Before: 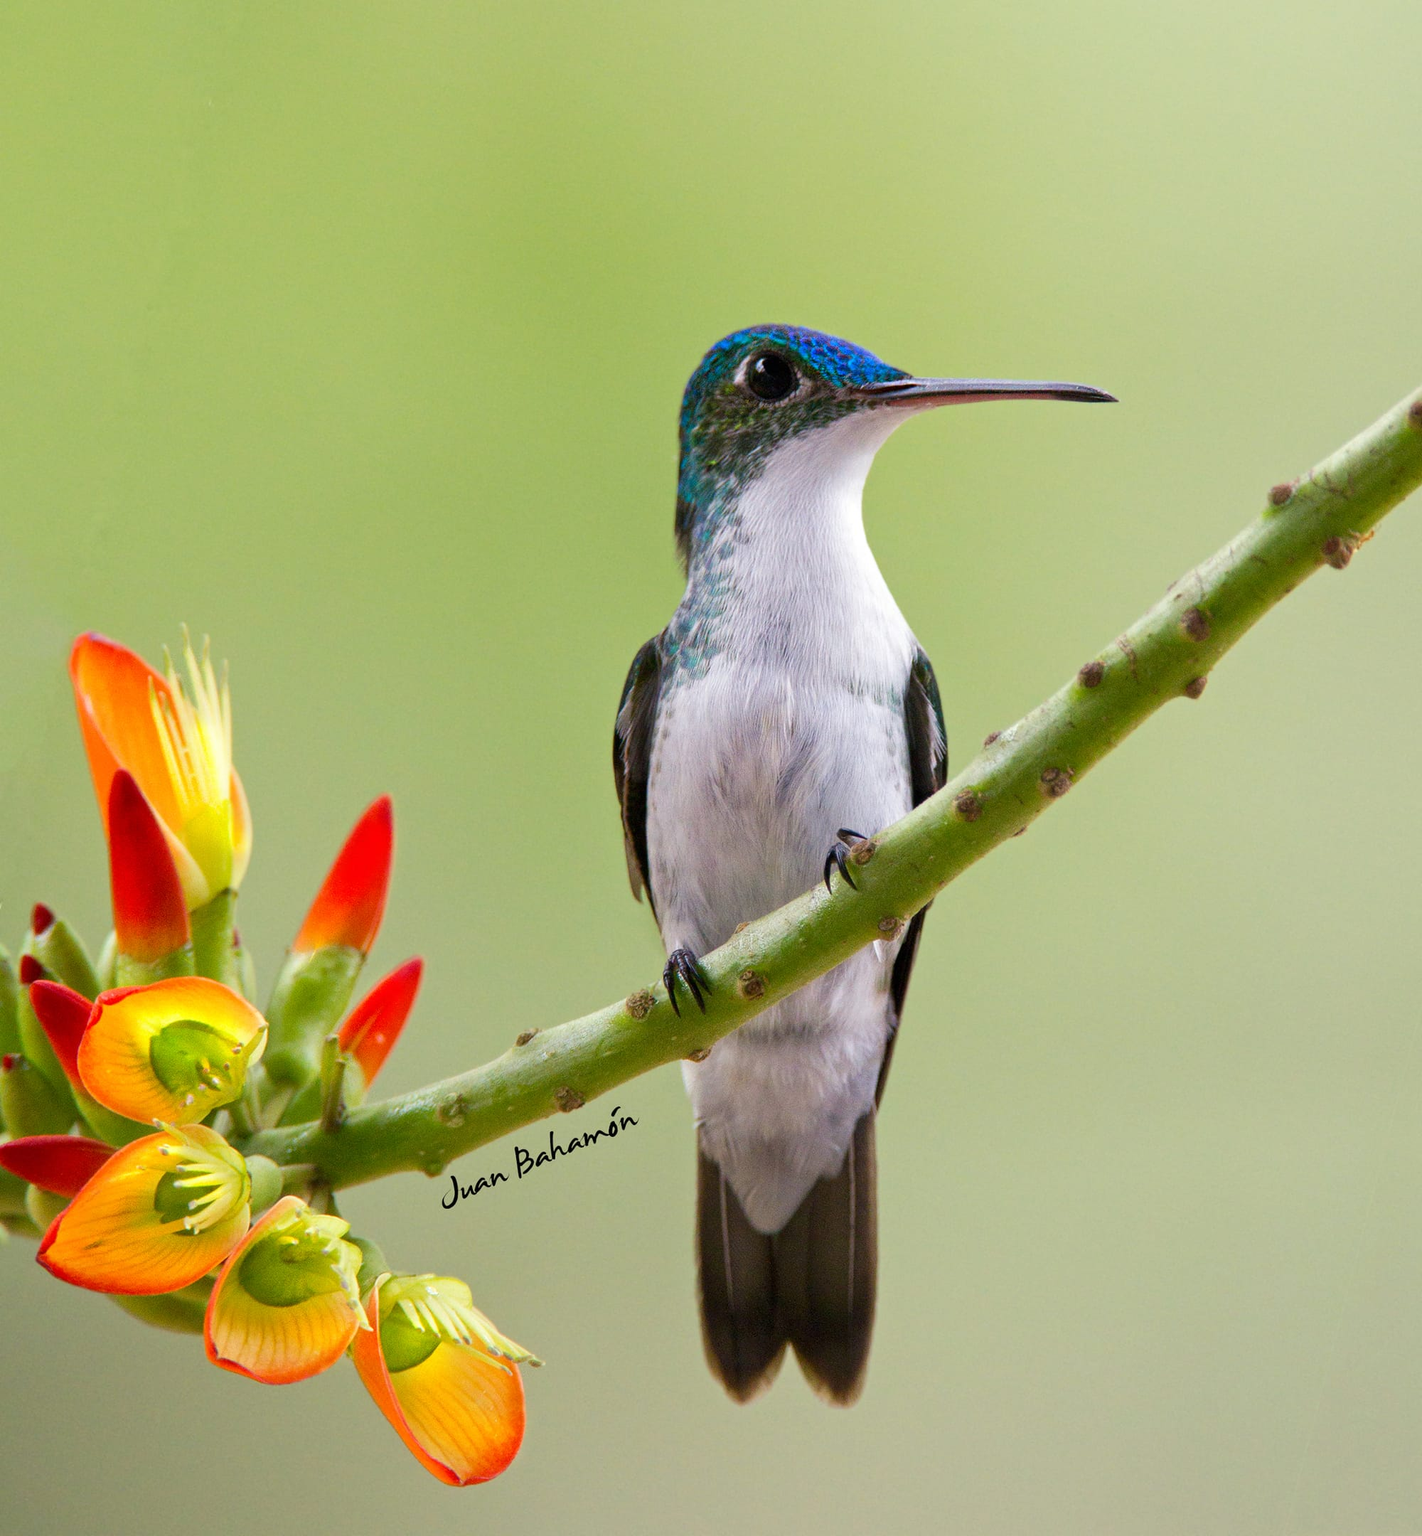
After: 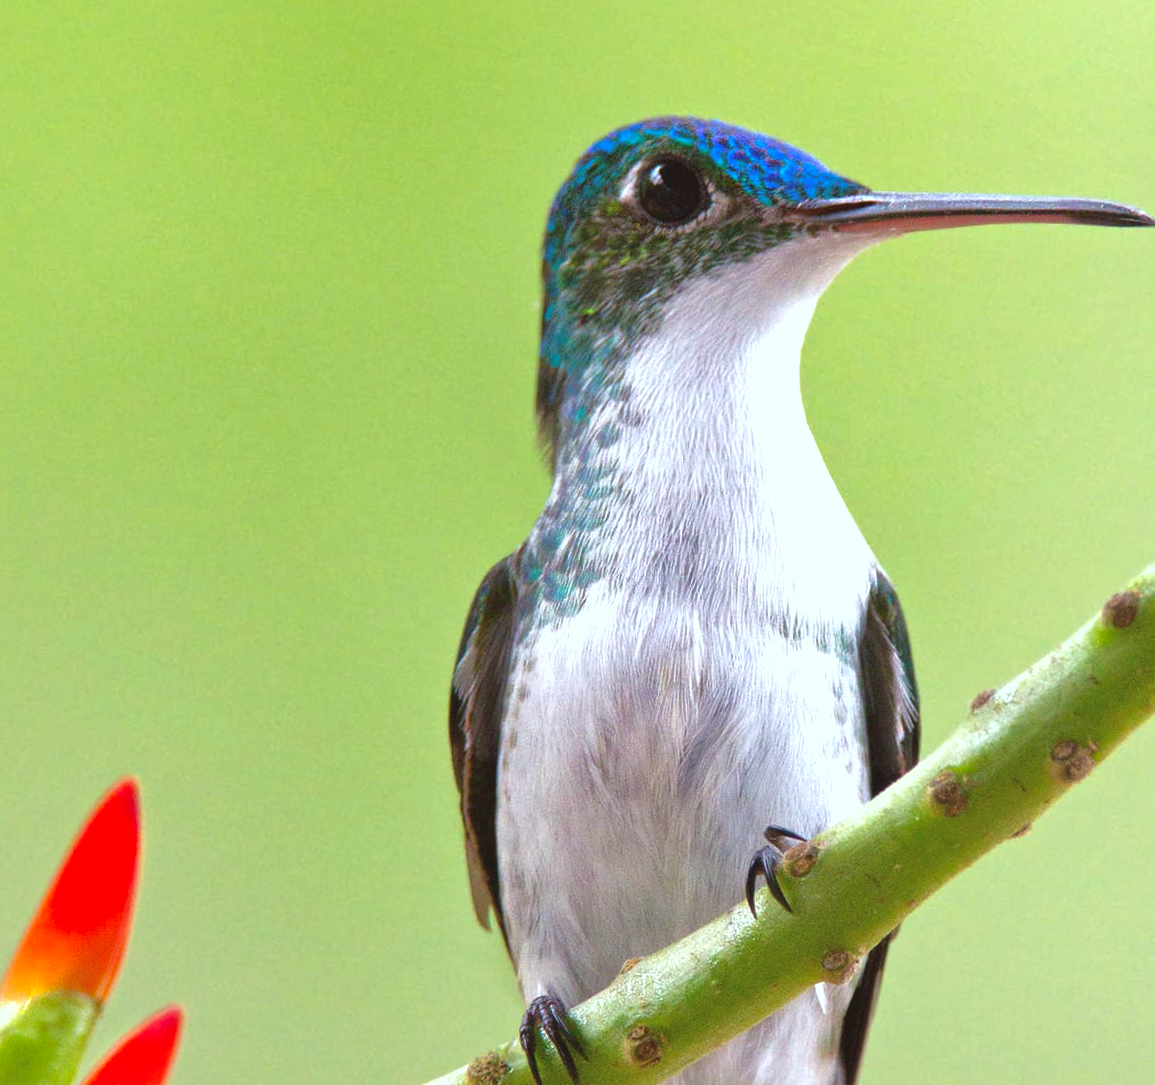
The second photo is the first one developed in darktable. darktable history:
shadows and highlights: shadows 29.95
crop: left 20.659%, top 15.697%, right 21.586%, bottom 34.053%
exposure: black level correction -0.005, exposure 0.627 EV, compensate highlight preservation false
color correction: highlights a* -4.97, highlights b* -4.17, shadows a* 4, shadows b* 4.06
